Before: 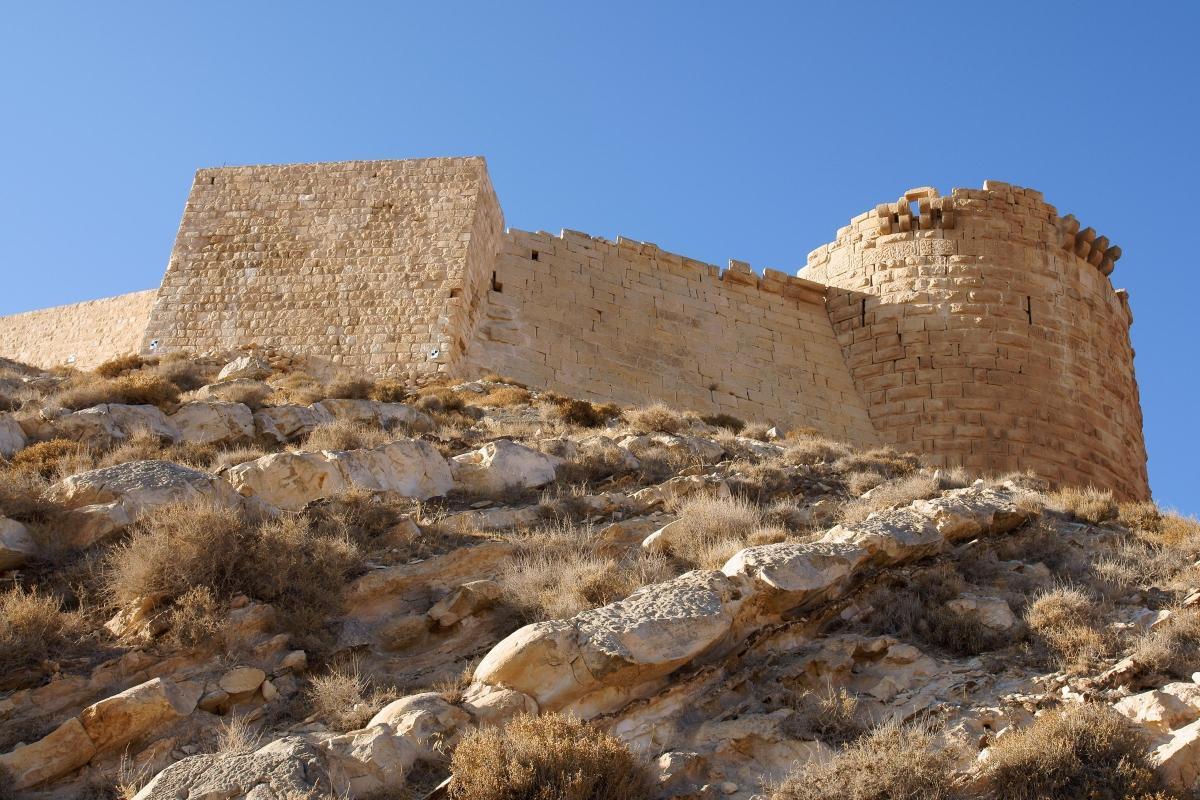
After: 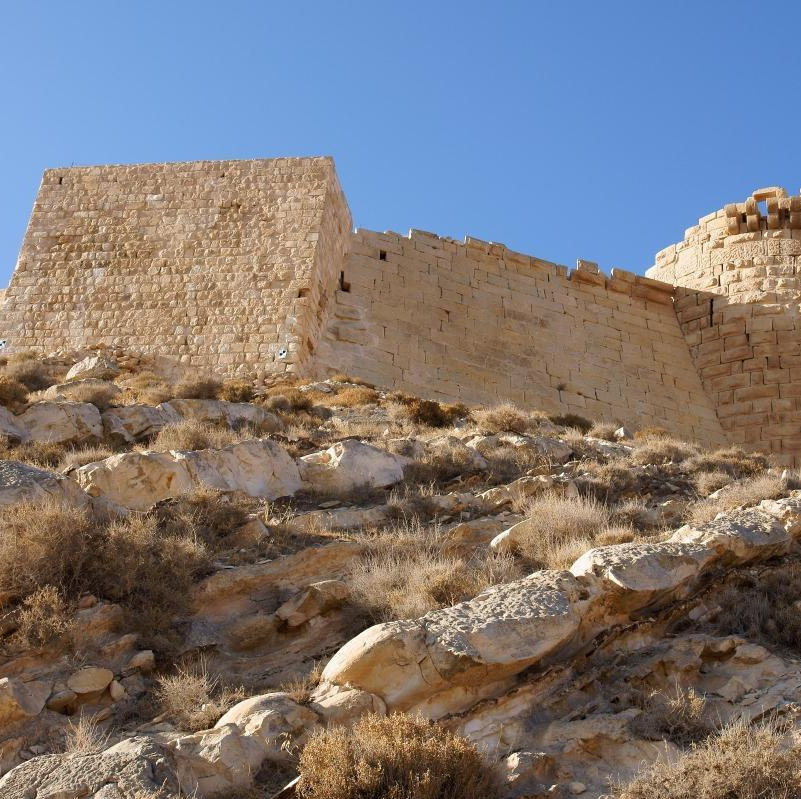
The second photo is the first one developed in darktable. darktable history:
sharpen: radius 5.306, amount 0.315, threshold 26.511
crop and rotate: left 12.724%, right 20.502%
